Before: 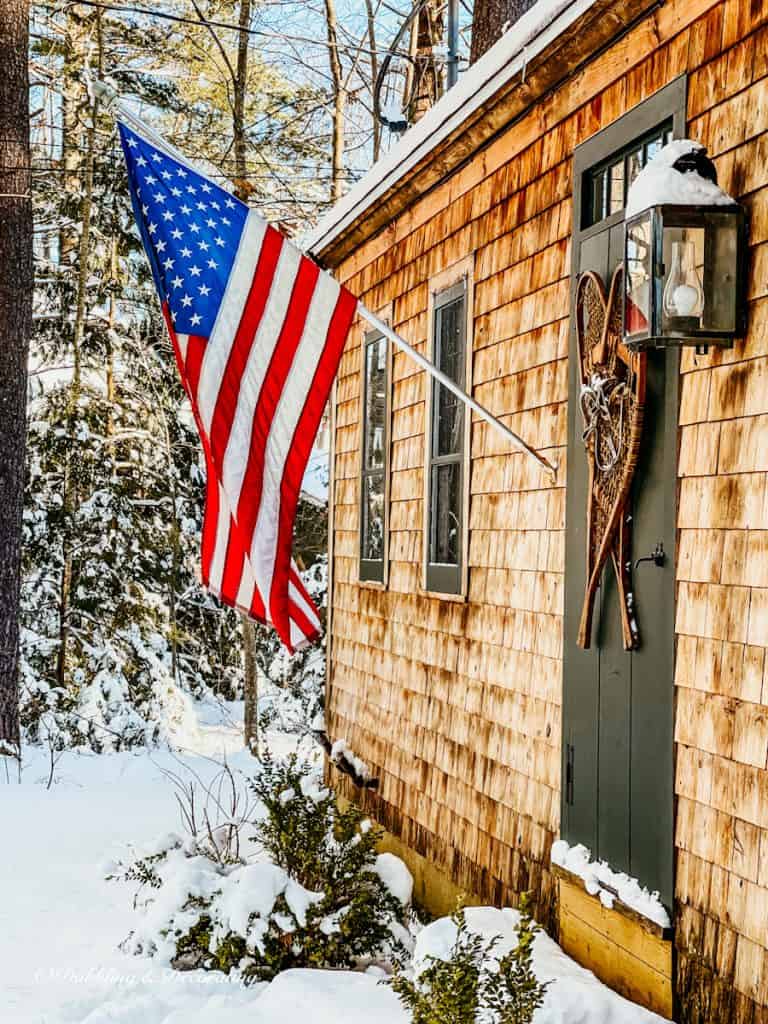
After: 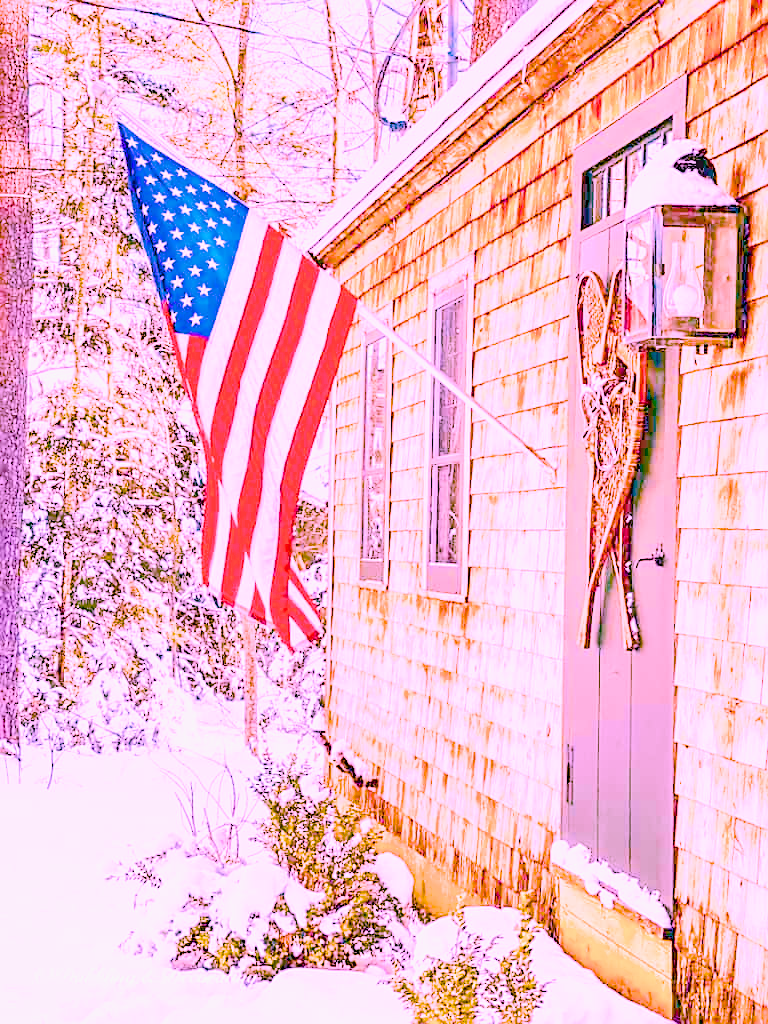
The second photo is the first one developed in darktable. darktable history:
tone equalizer "relight: fill-in": -7 EV 0.15 EV, -6 EV 0.6 EV, -5 EV 1.15 EV, -4 EV 1.33 EV, -3 EV 1.15 EV, -2 EV 0.6 EV, -1 EV 0.15 EV, mask exposure compensation -0.5 EV
color balance rgb: linear chroma grading › global chroma 9%, perceptual saturation grading › global saturation 36%, perceptual saturation grading › shadows 35%, perceptual brilliance grading › global brilliance 15%, perceptual brilliance grading › shadows -35%, global vibrance 15%
filmic rgb: black relative exposure -7.15 EV, white relative exposure 5.36 EV, hardness 3.02, color science v6 (2022)
highlight reconstruction: iterations 1, diameter of reconstruction 64 px
lens correction: scale 1.01, crop 1, focal 85, aperture 2.8, distance 7.77, camera "Canon EOS RP", lens "Canon RF 85mm F2 MACRO IS STM"
raw denoise: x [[0, 0.25, 0.5, 0.75, 1] ×4]
sharpen: on, module defaults
white balance: red 1.803, blue 1.886
exposure: black level correction 0, exposure 0.953 EV, compensate exposure bias true, compensate highlight preservation false
